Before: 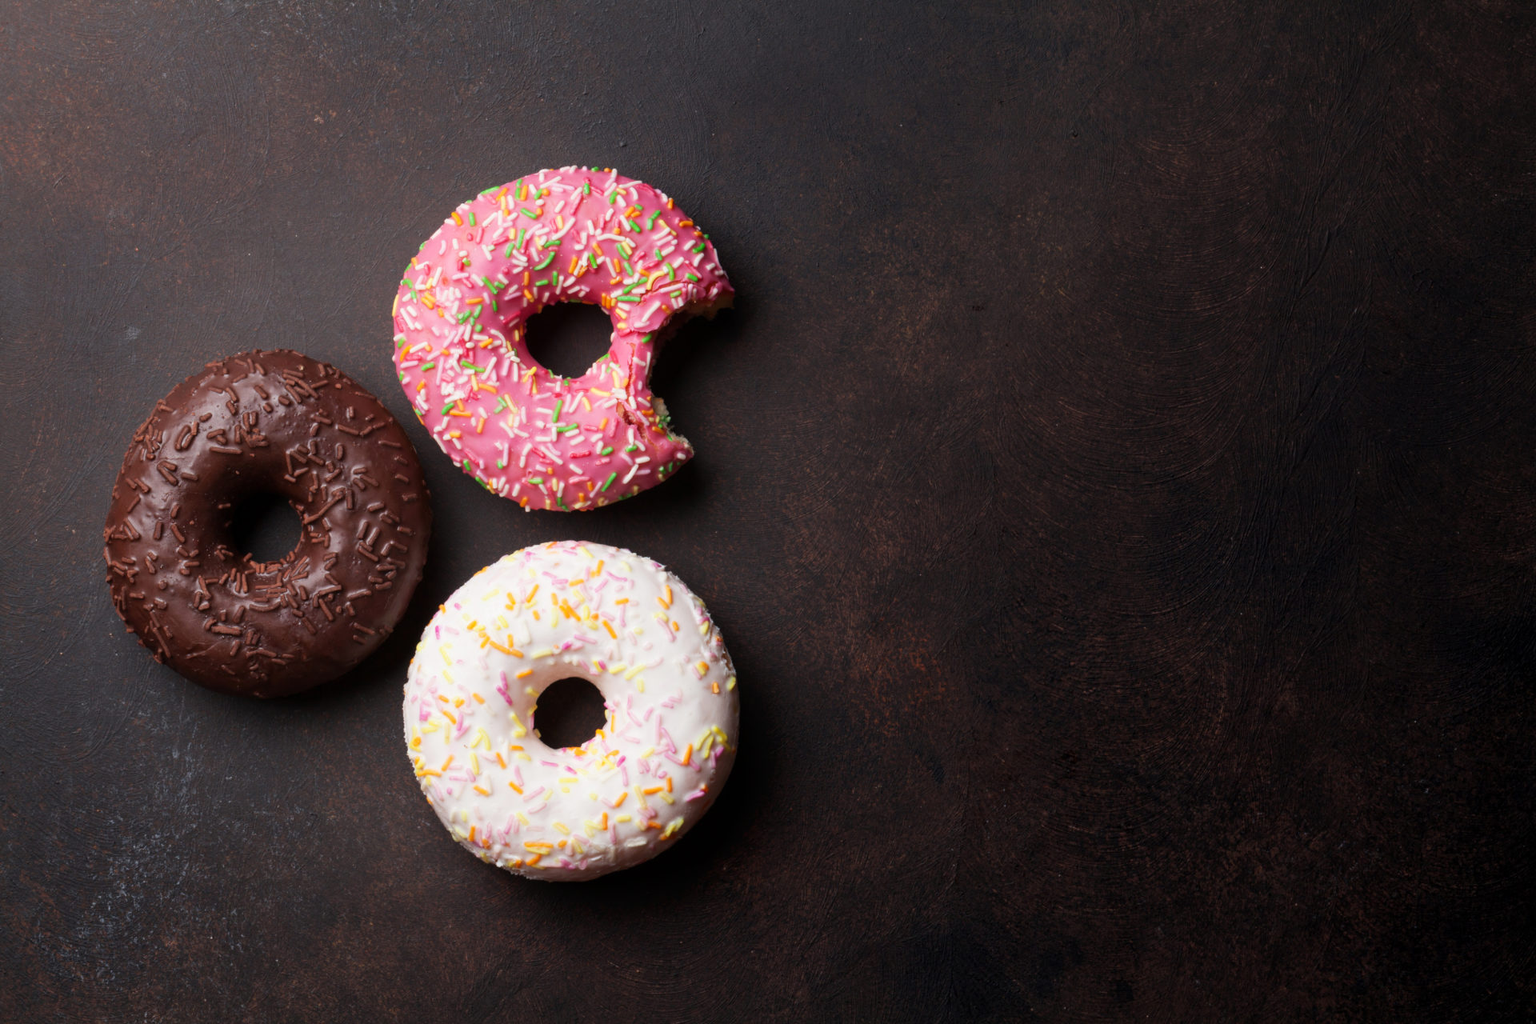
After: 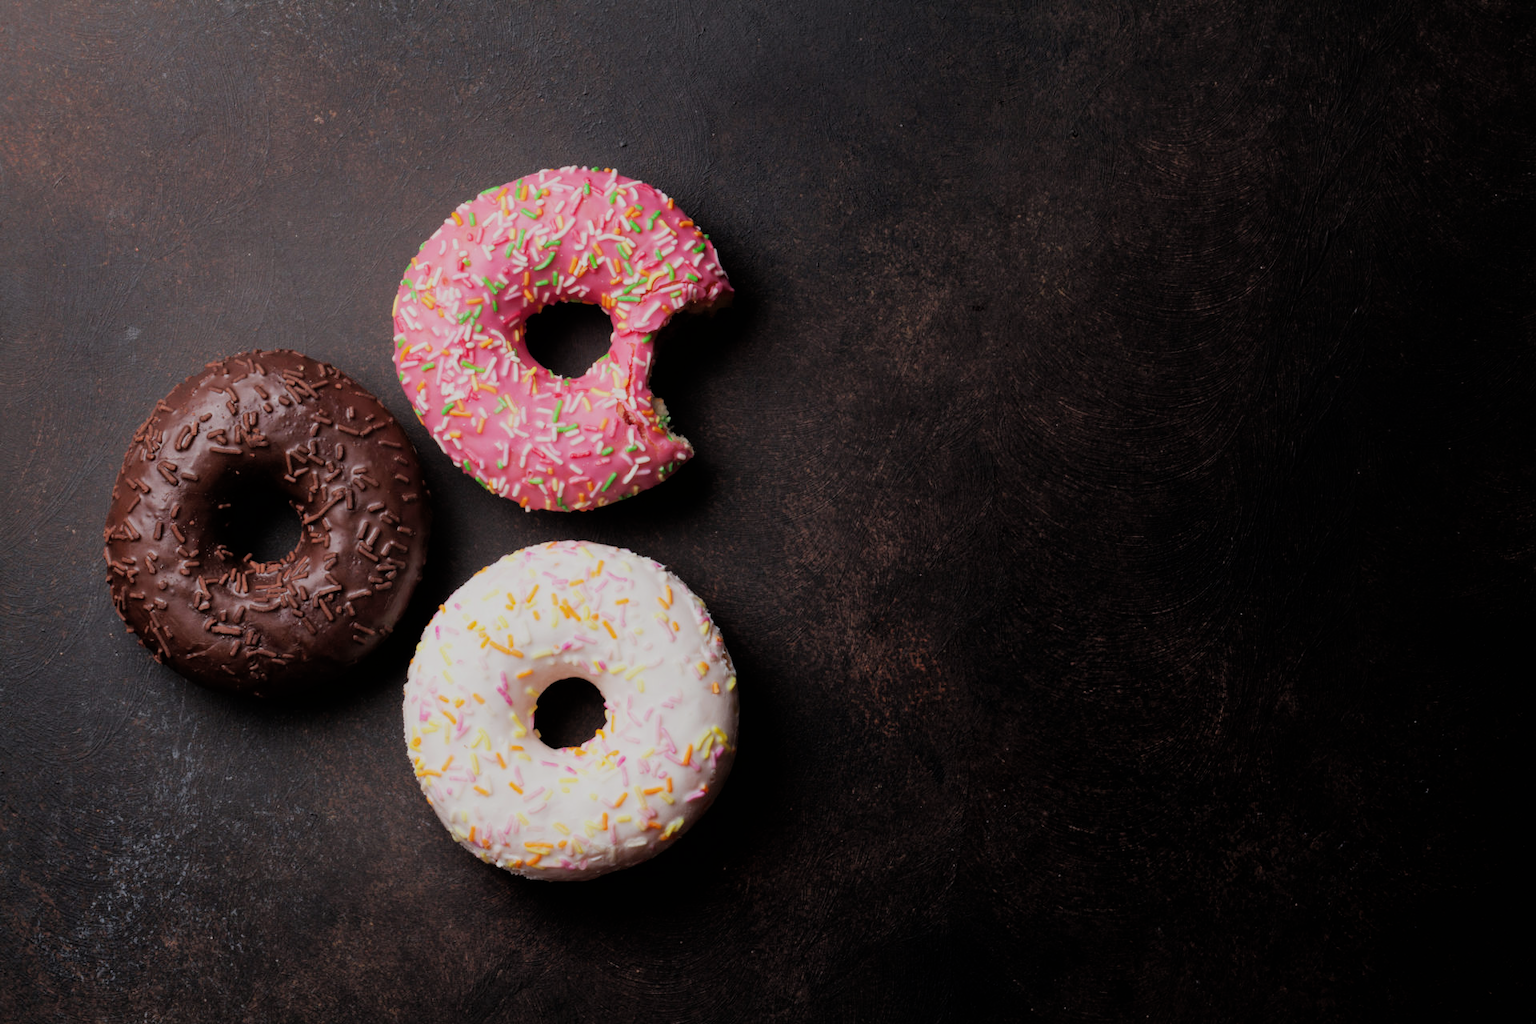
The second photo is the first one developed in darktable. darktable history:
filmic rgb: black relative exposure -7.78 EV, white relative exposure 4.42 EV, hardness 3.76, latitude 37.61%, contrast 0.981, highlights saturation mix 9.96%, shadows ↔ highlights balance 4.67%
shadows and highlights: shadows 25.39, highlights -25.09
